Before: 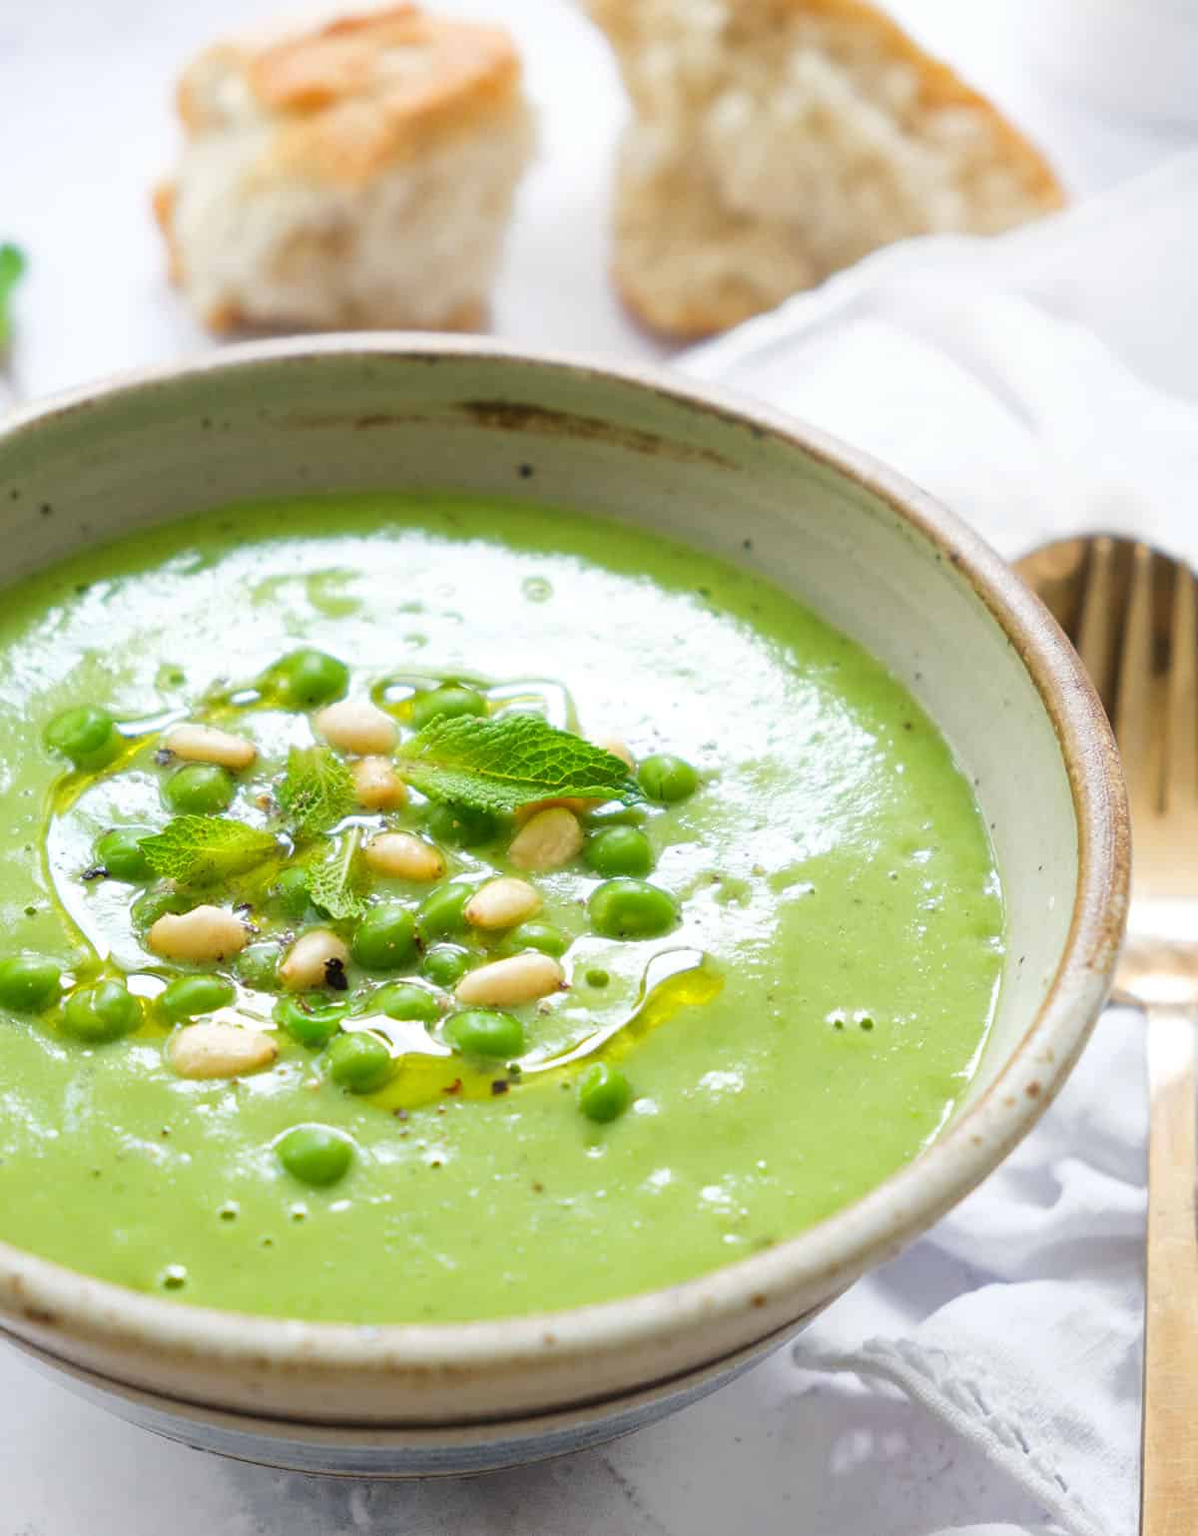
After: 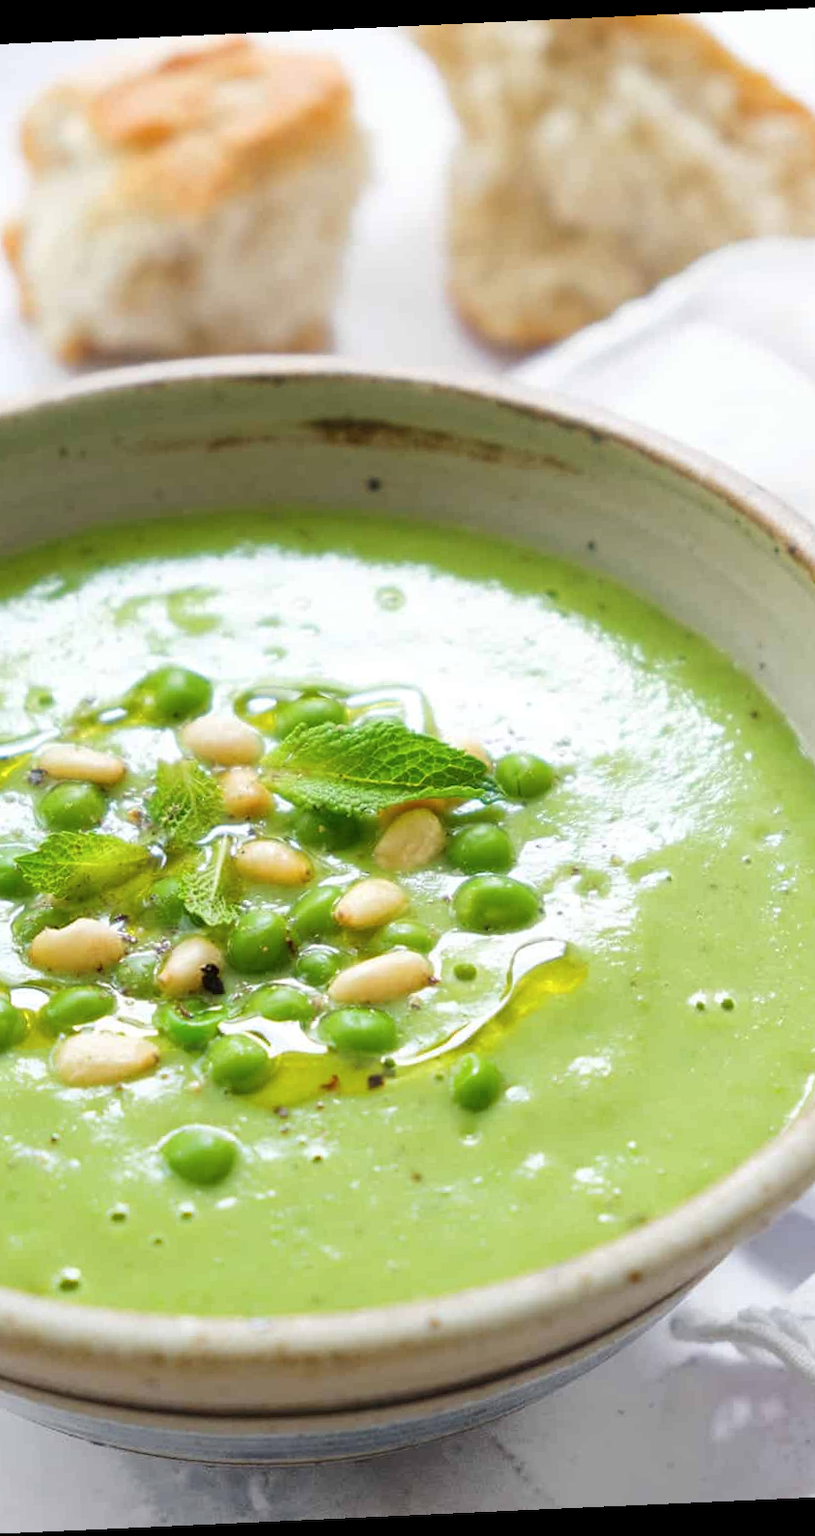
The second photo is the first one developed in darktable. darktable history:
crop and rotate: left 12.648%, right 20.685%
rotate and perspective: rotation -2.56°, automatic cropping off
contrast brightness saturation: saturation -0.04
